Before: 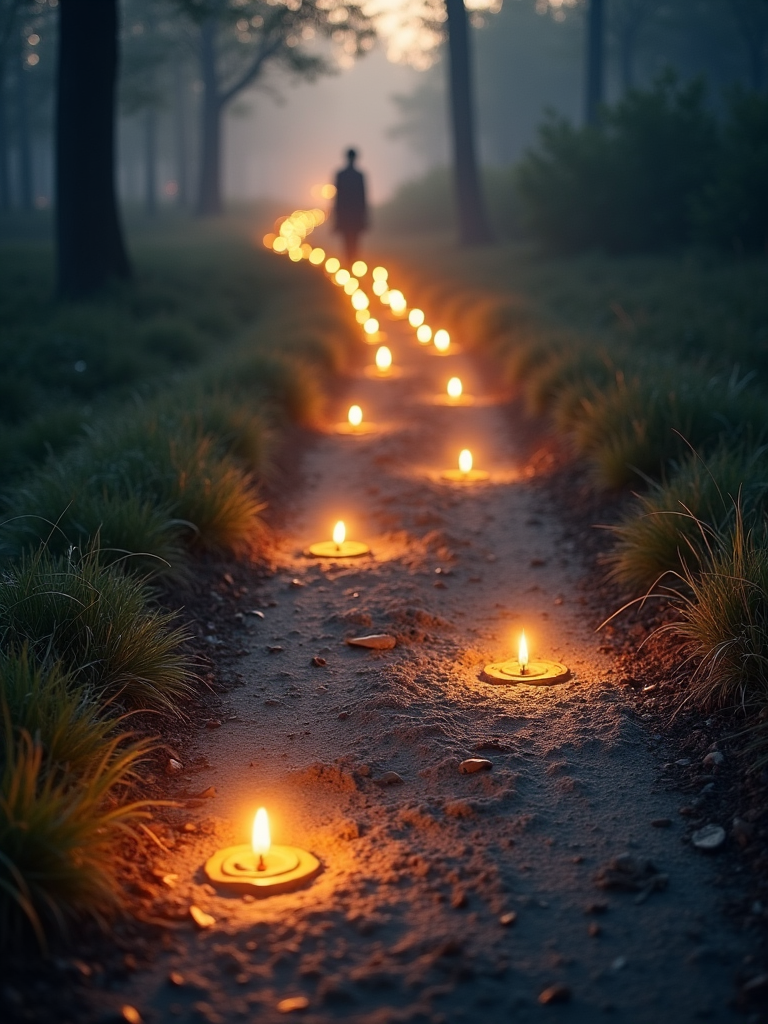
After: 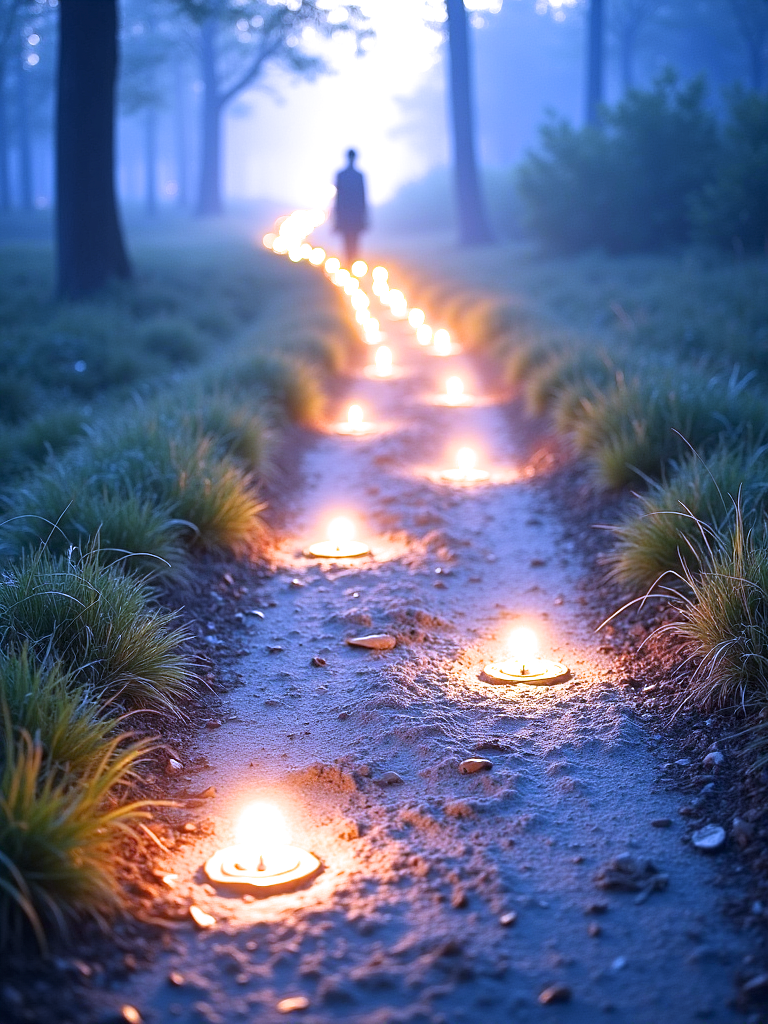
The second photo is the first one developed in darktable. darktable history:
white balance: red 0.766, blue 1.537
exposure: exposure 2.04 EV, compensate highlight preservation false
filmic rgb: black relative exposure -9.5 EV, white relative exposure 3.02 EV, hardness 6.12
